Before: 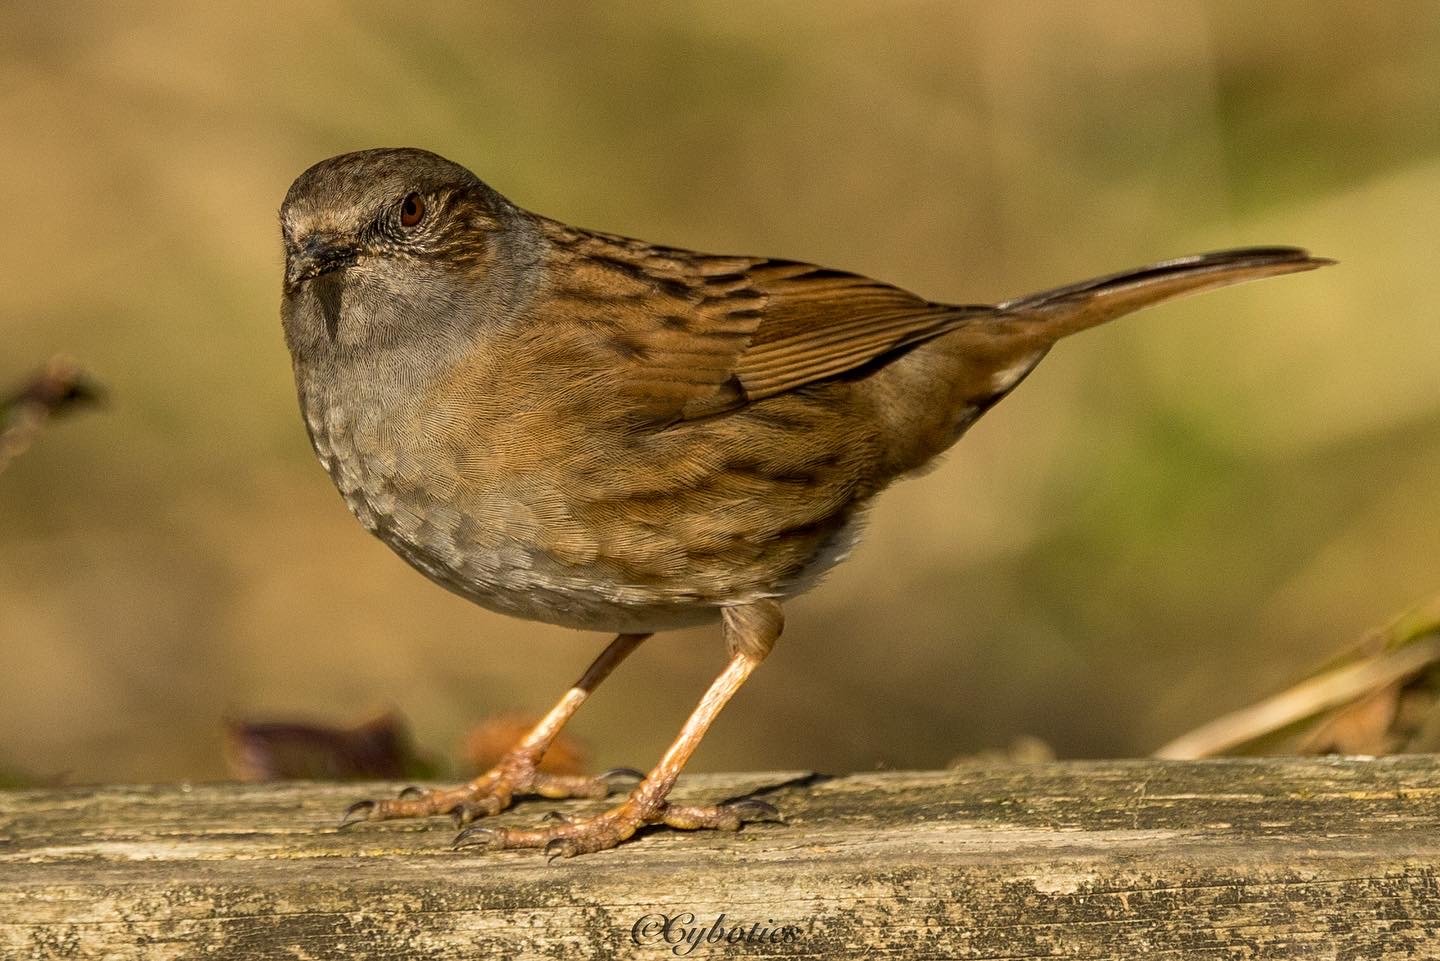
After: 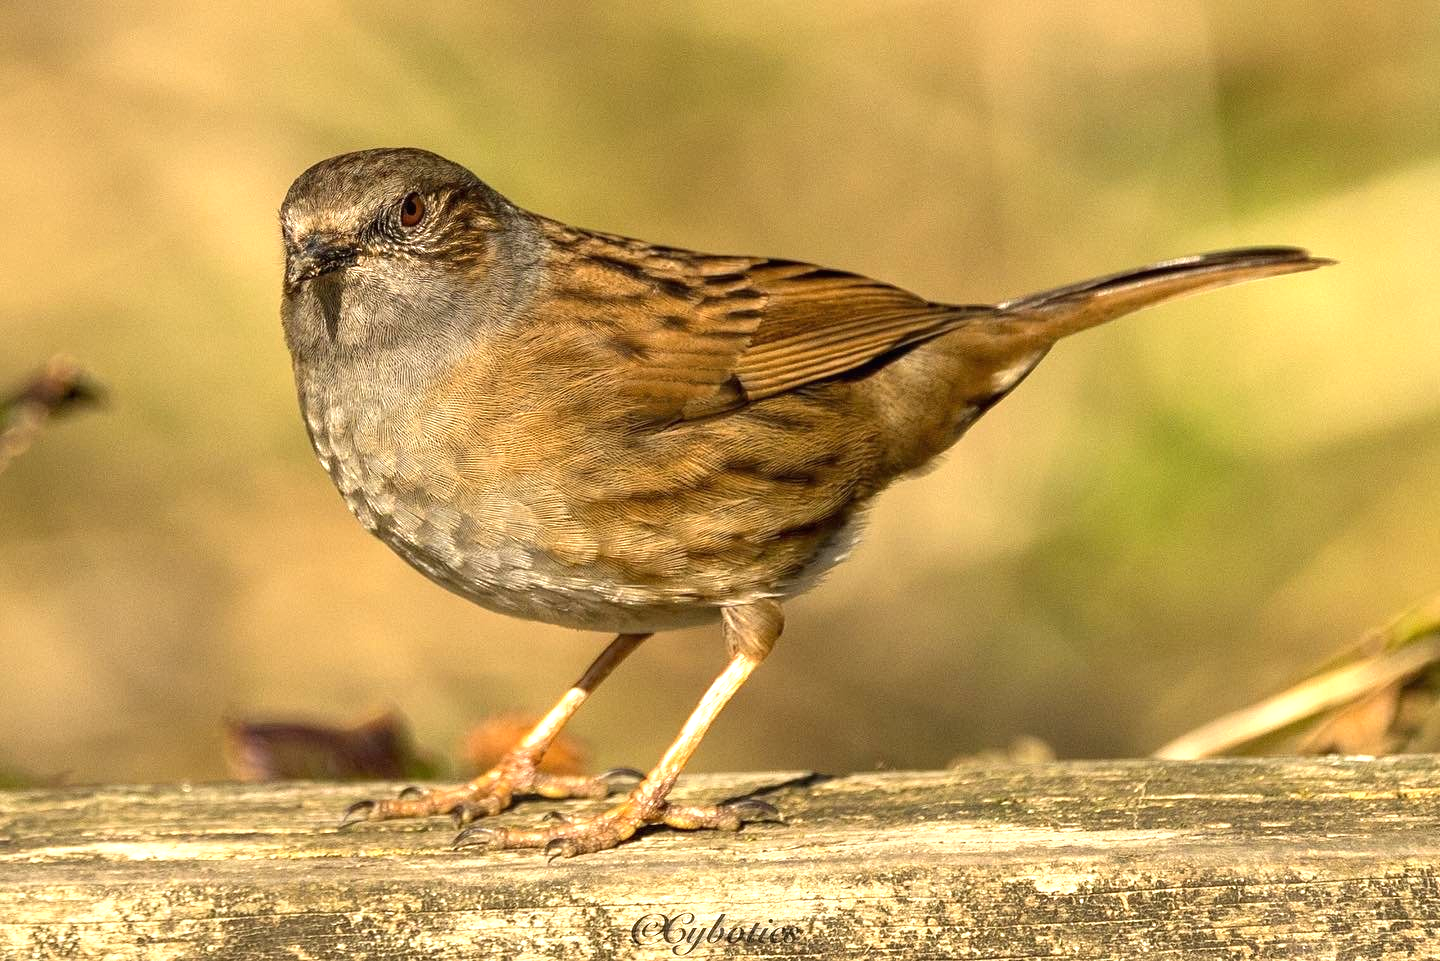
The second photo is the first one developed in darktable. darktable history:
exposure: black level correction 0, exposure 0.949 EV, compensate exposure bias true, compensate highlight preservation false
